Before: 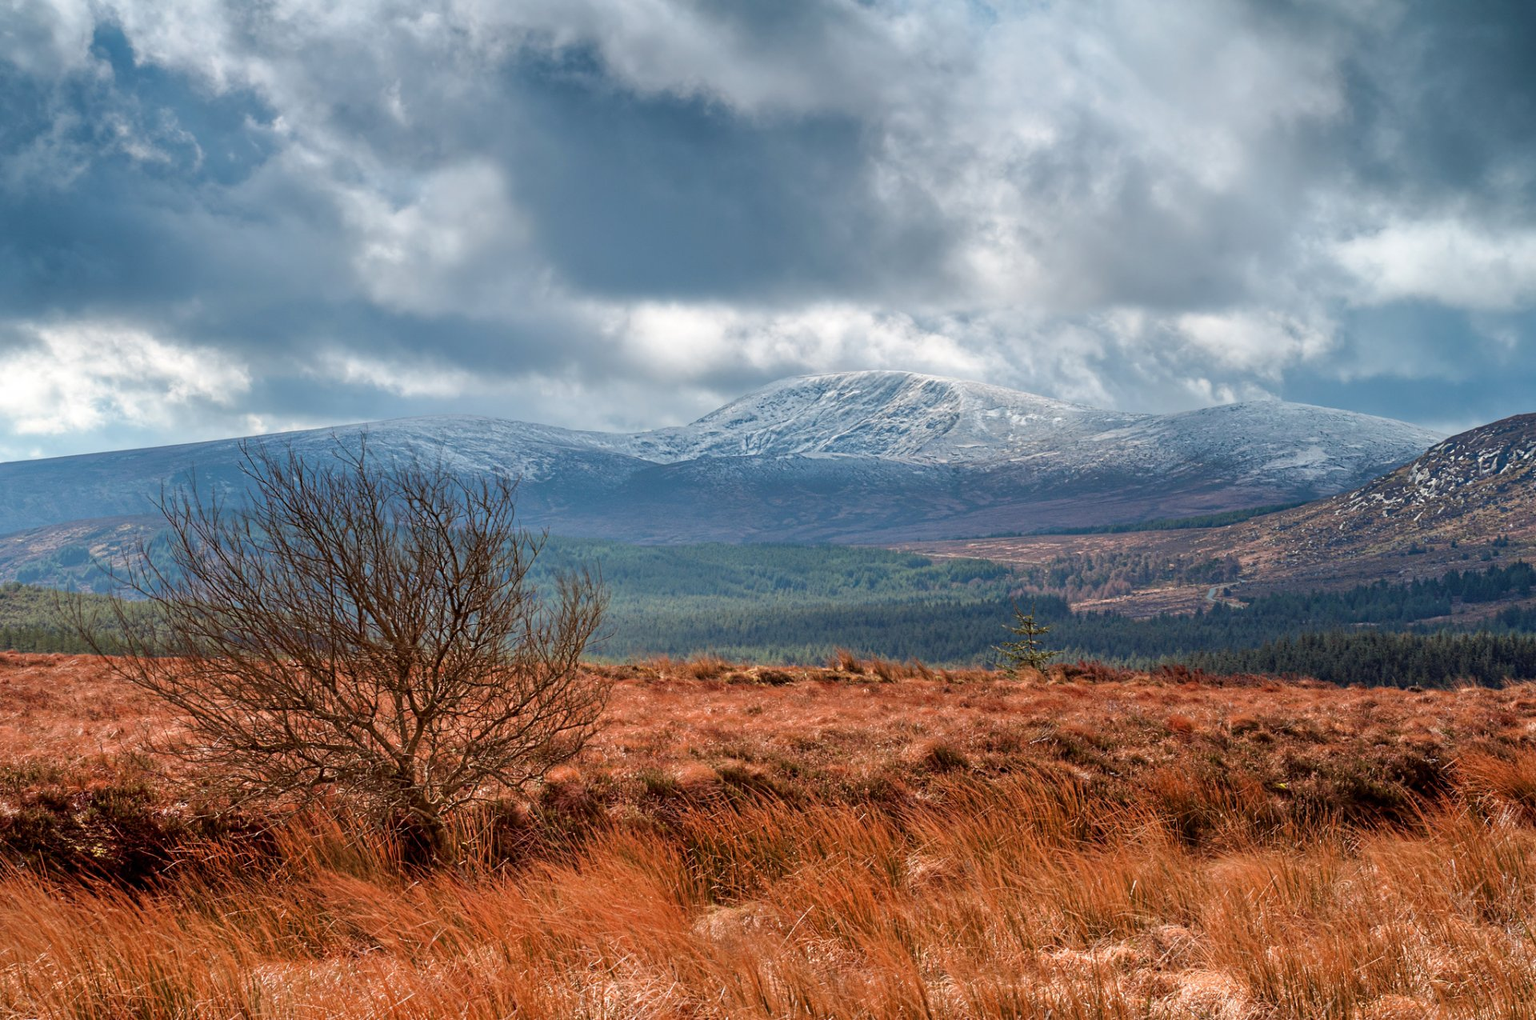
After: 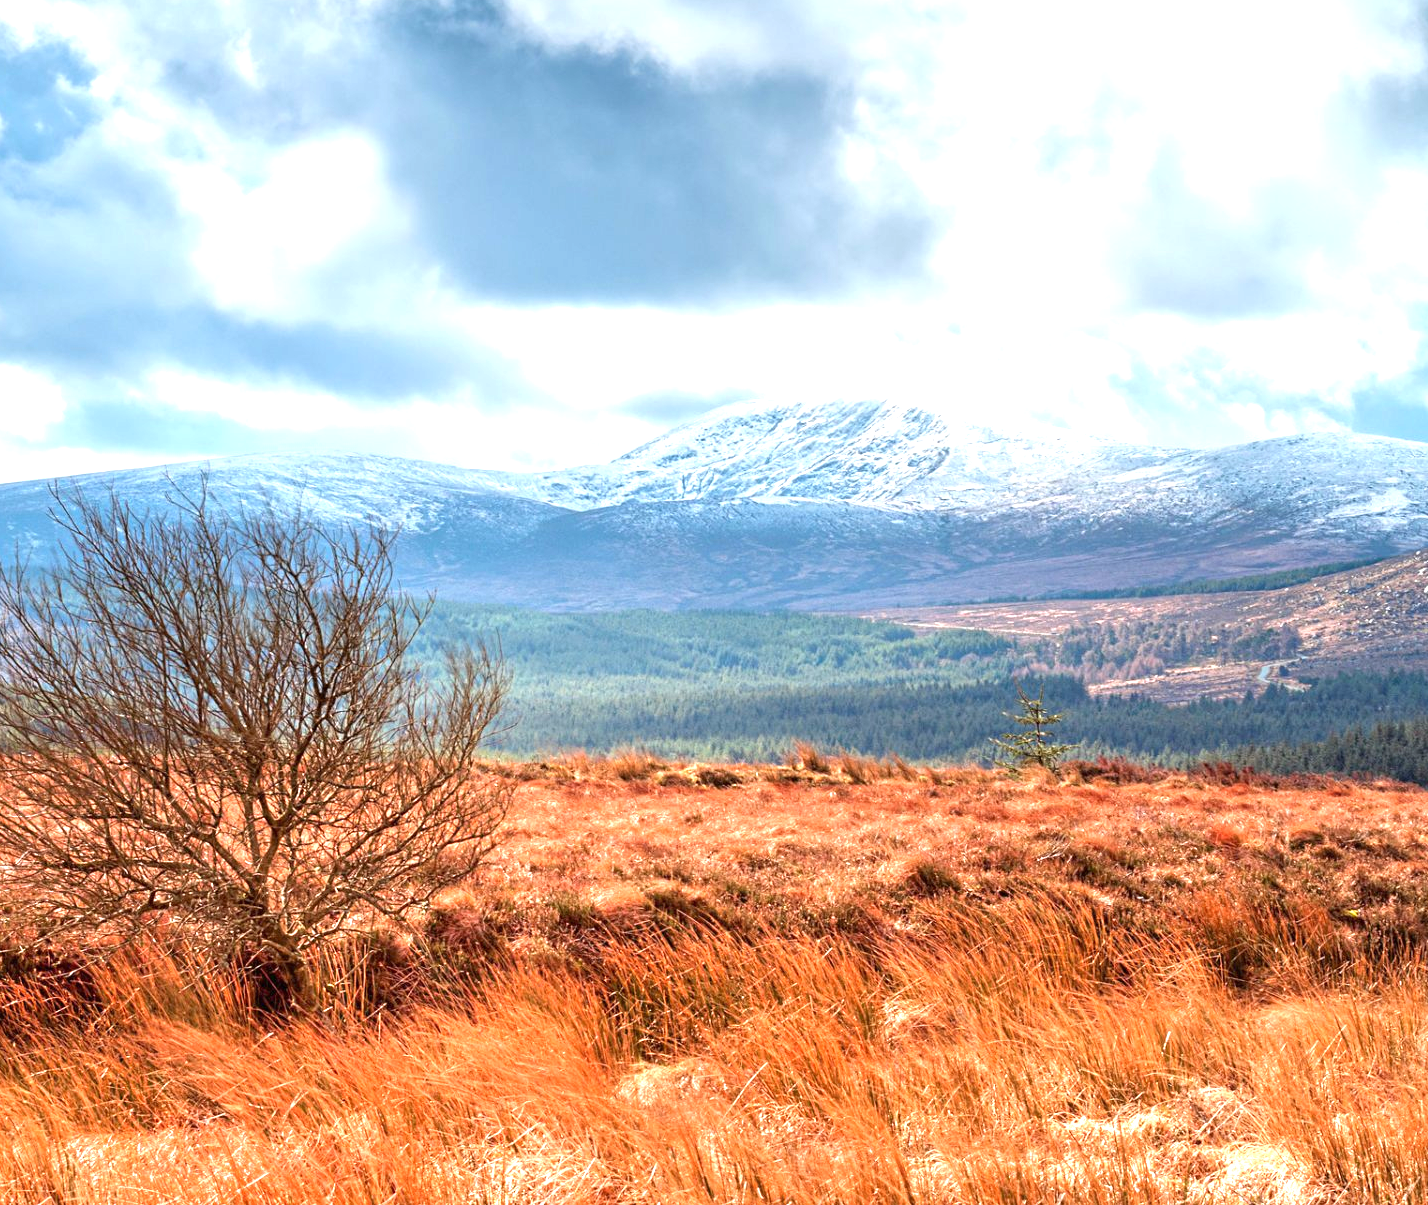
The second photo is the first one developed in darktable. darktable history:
crop and rotate: left 13.042%, top 5.426%, right 12.583%
exposure: black level correction 0, exposure 1.444 EV, compensate highlight preservation false
